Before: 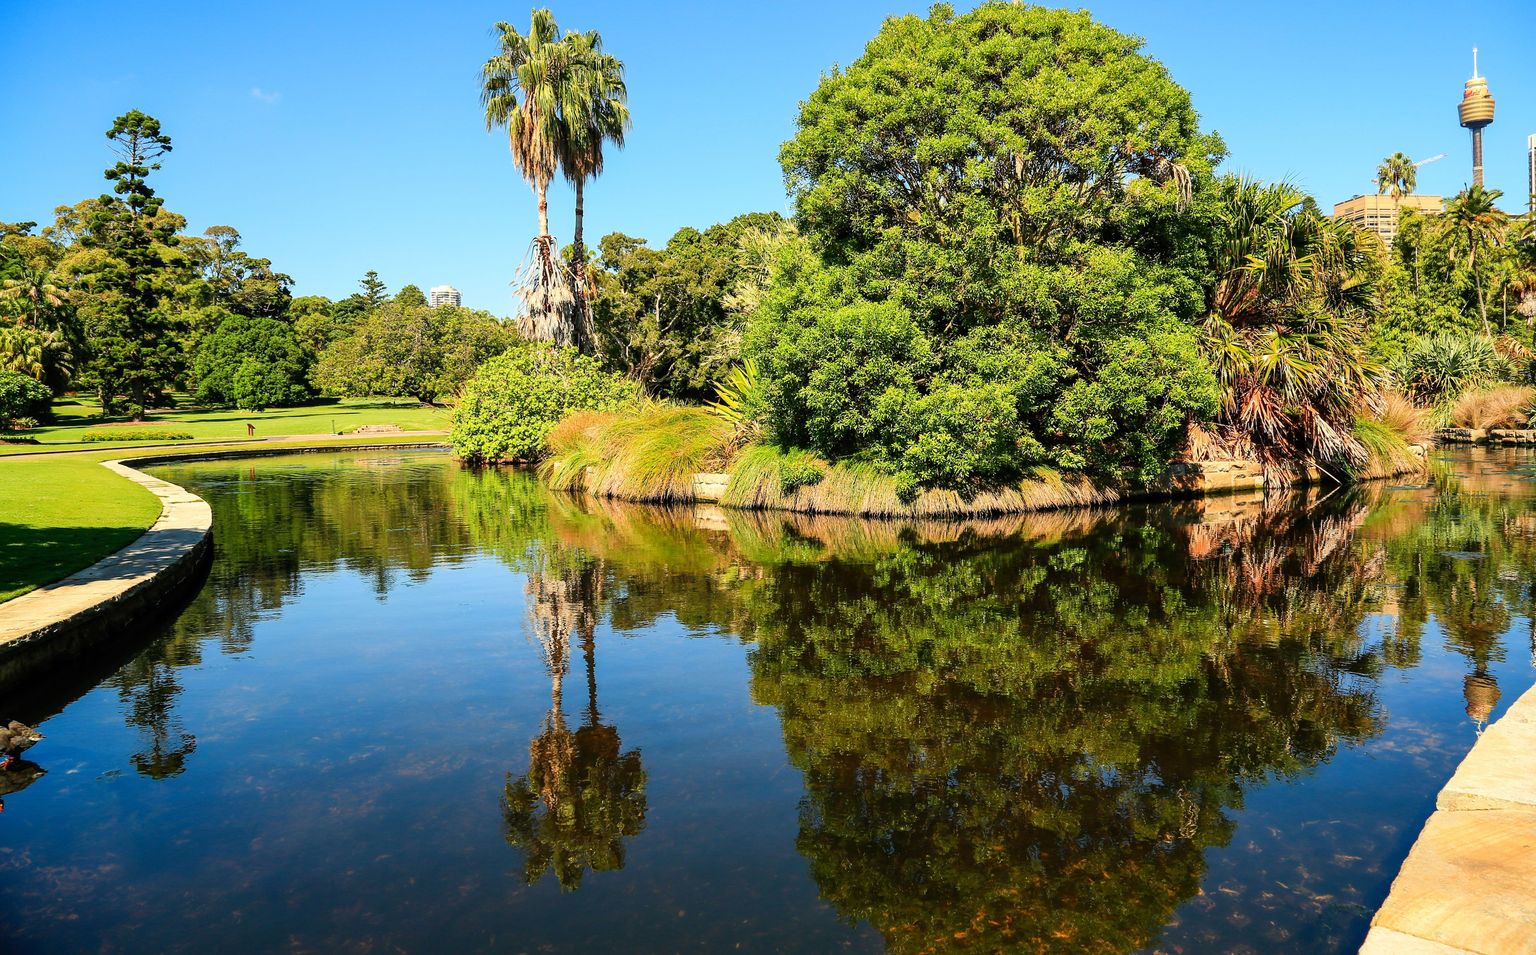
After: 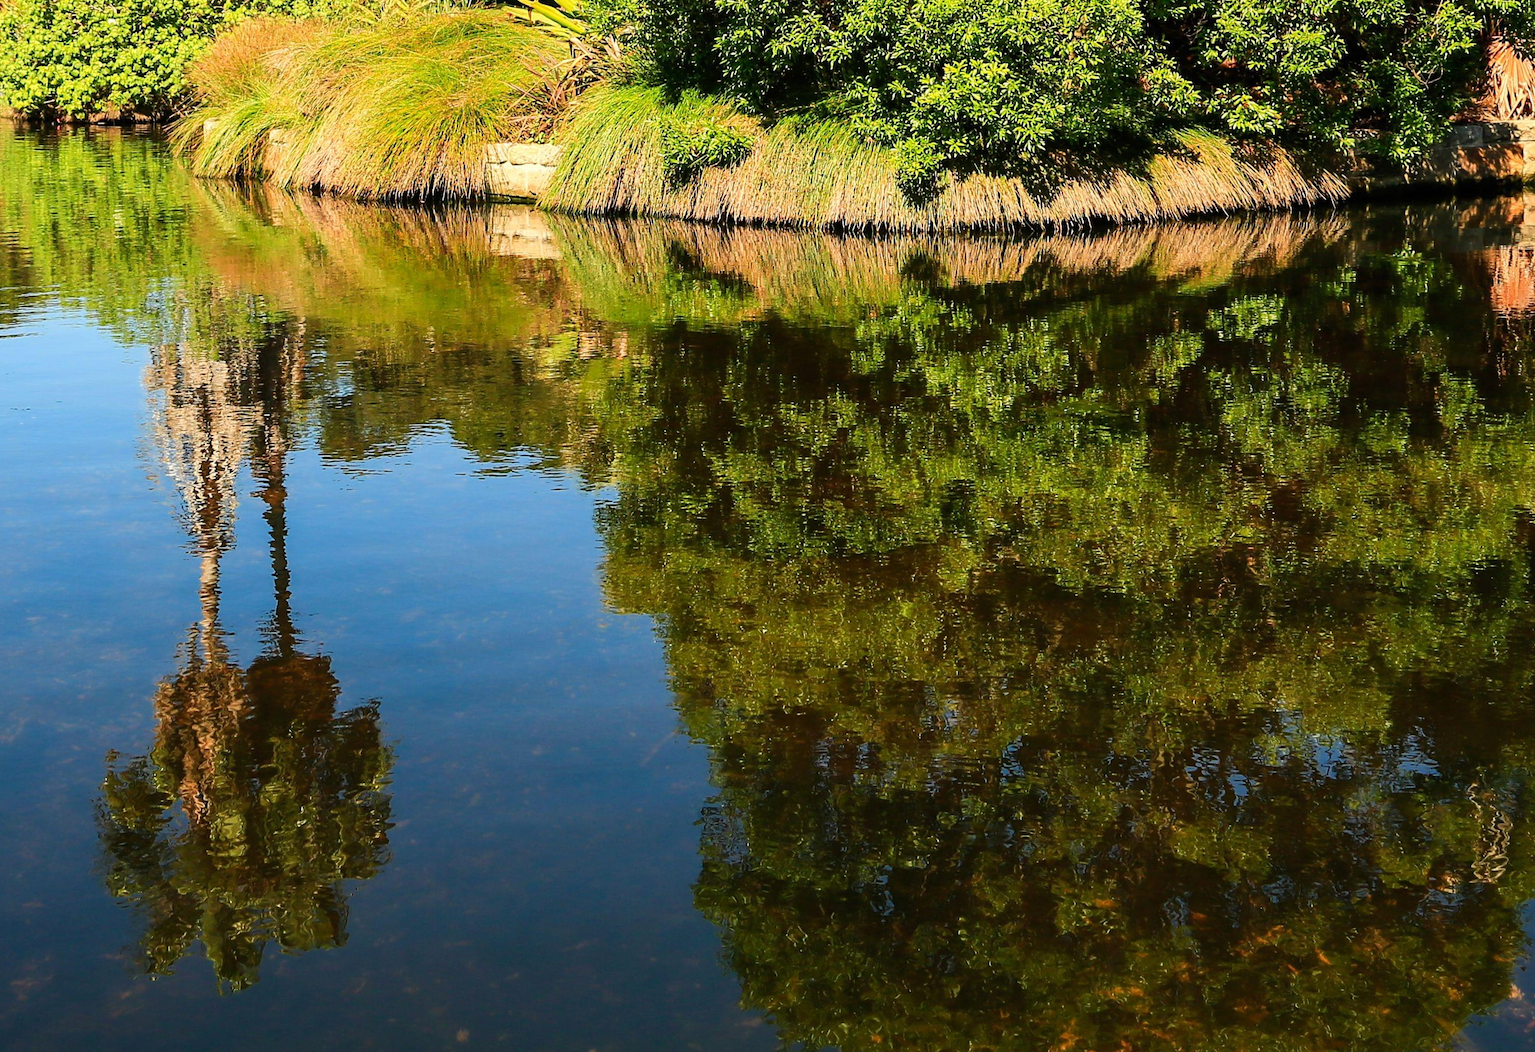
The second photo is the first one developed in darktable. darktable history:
crop: left 29.548%, top 42.191%, right 21.12%, bottom 3.476%
